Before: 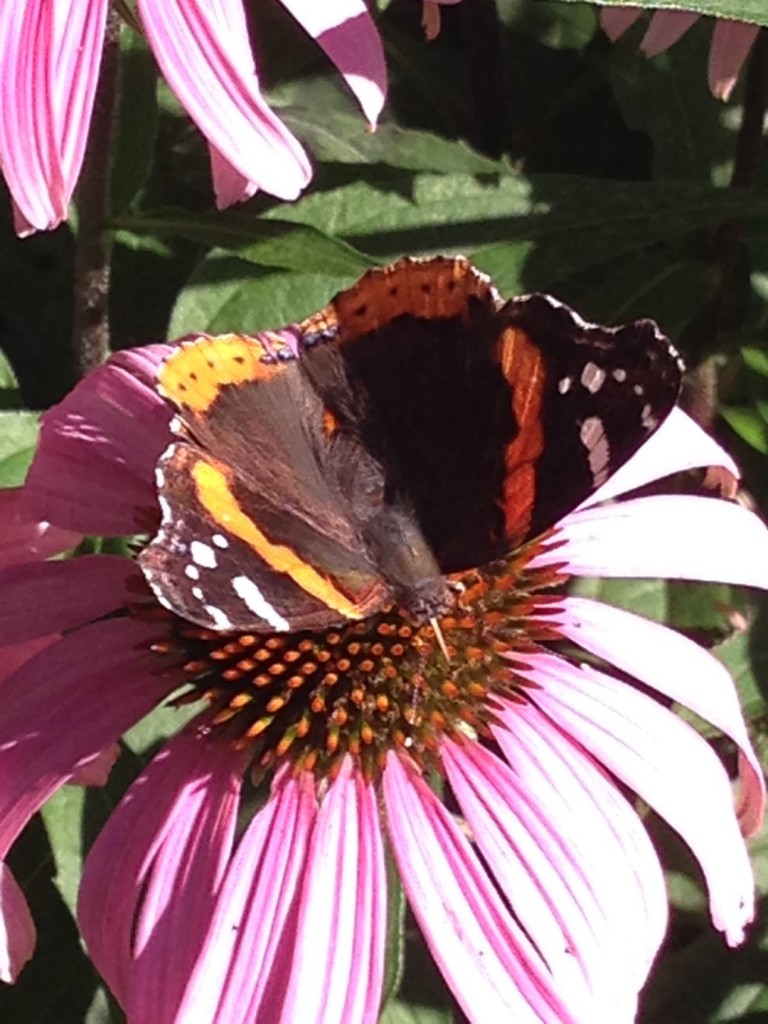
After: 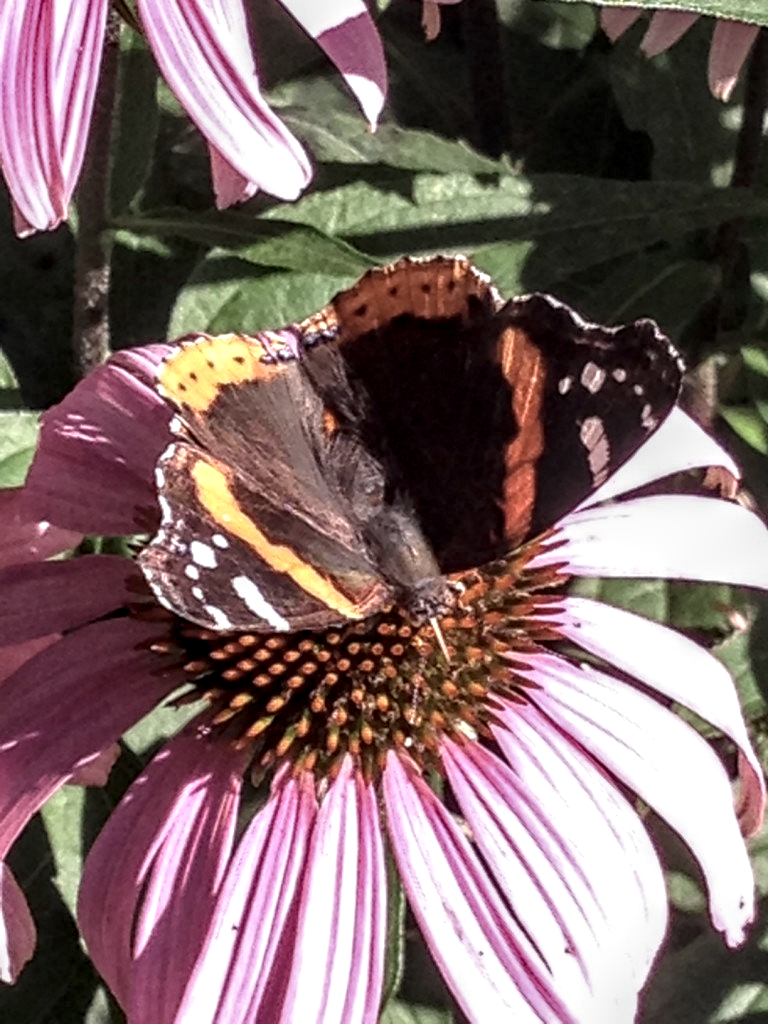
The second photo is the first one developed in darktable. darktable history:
local contrast: highlights 2%, shadows 4%, detail 182%
color correction: highlights b* 0.027, saturation 0.778
